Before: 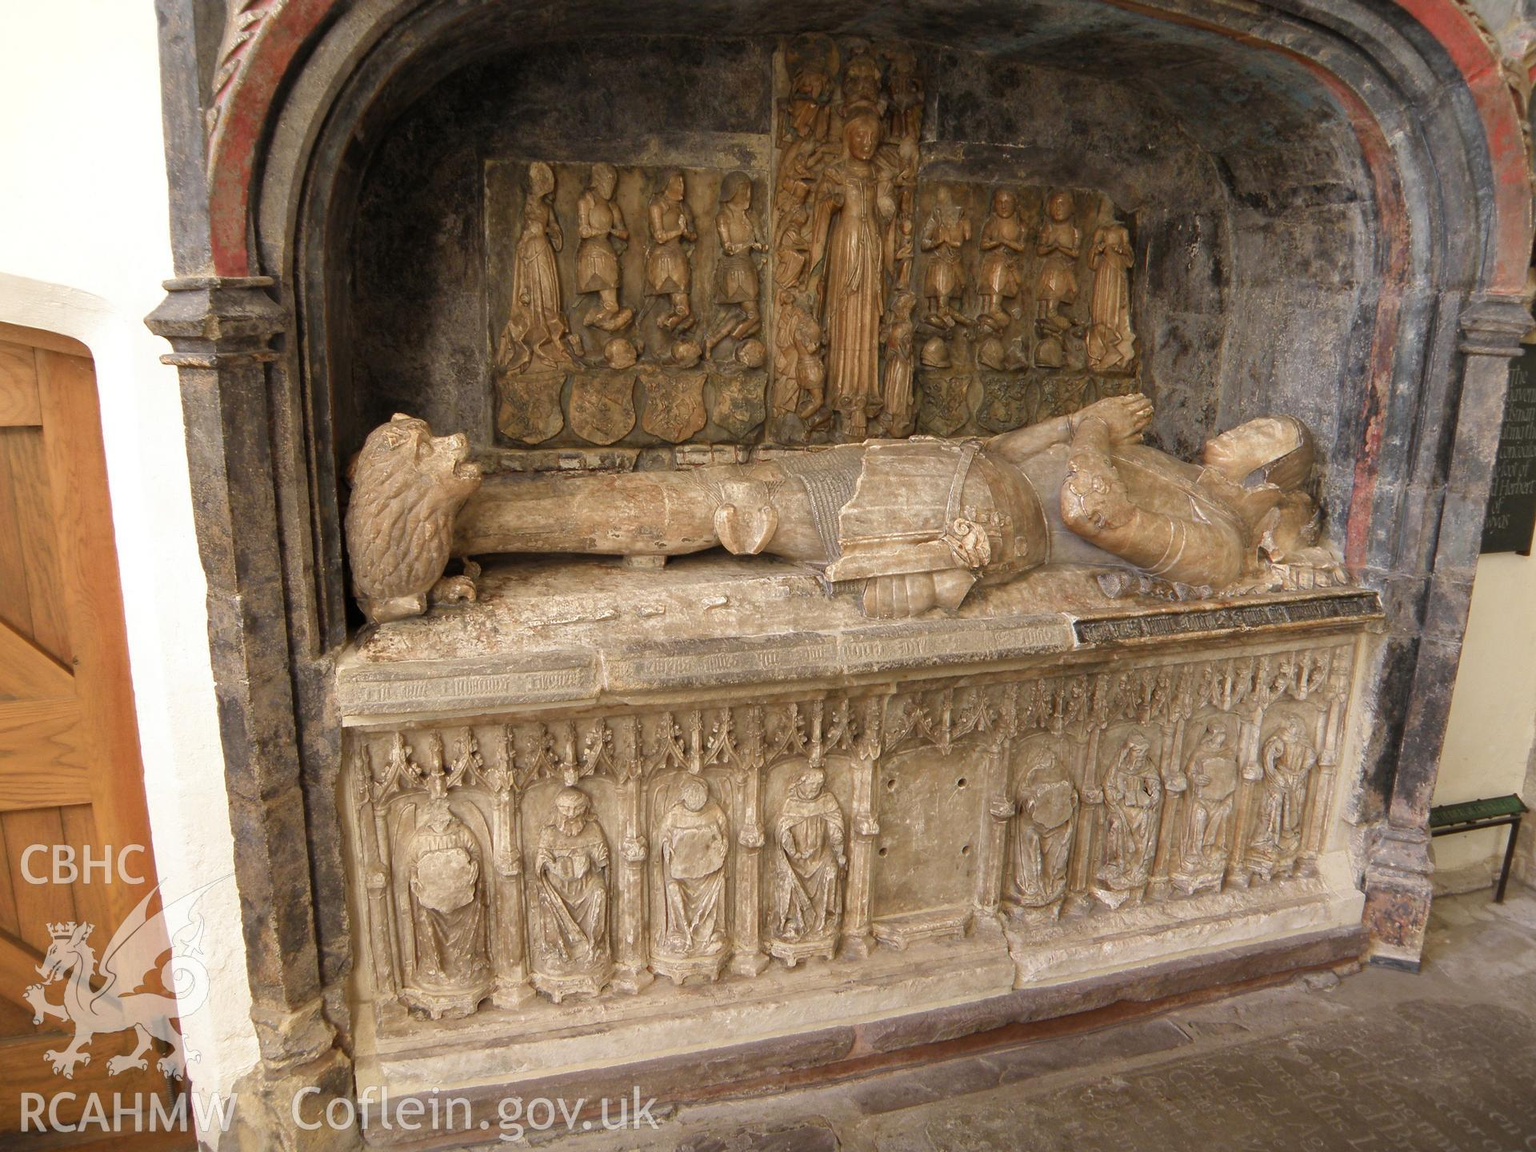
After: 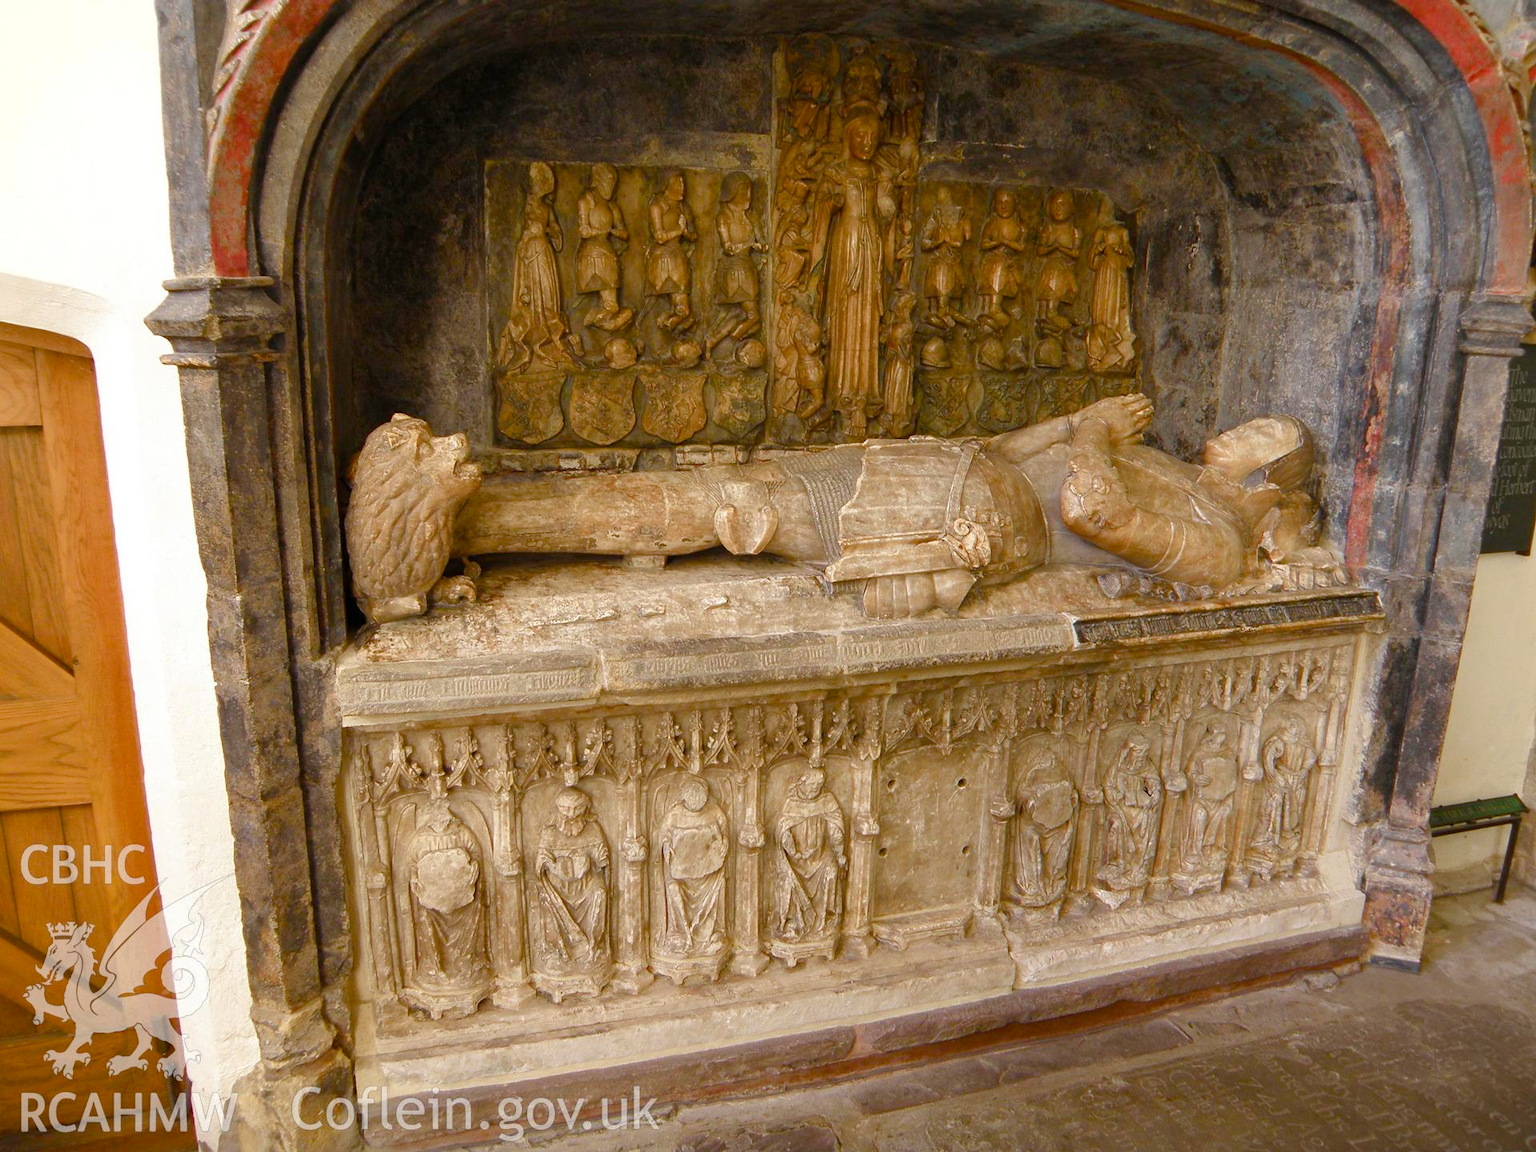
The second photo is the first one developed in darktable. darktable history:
color balance rgb: perceptual saturation grading › global saturation 20%, perceptual saturation grading › highlights -25.573%, perceptual saturation grading › shadows 49.401%, global vibrance 20%
